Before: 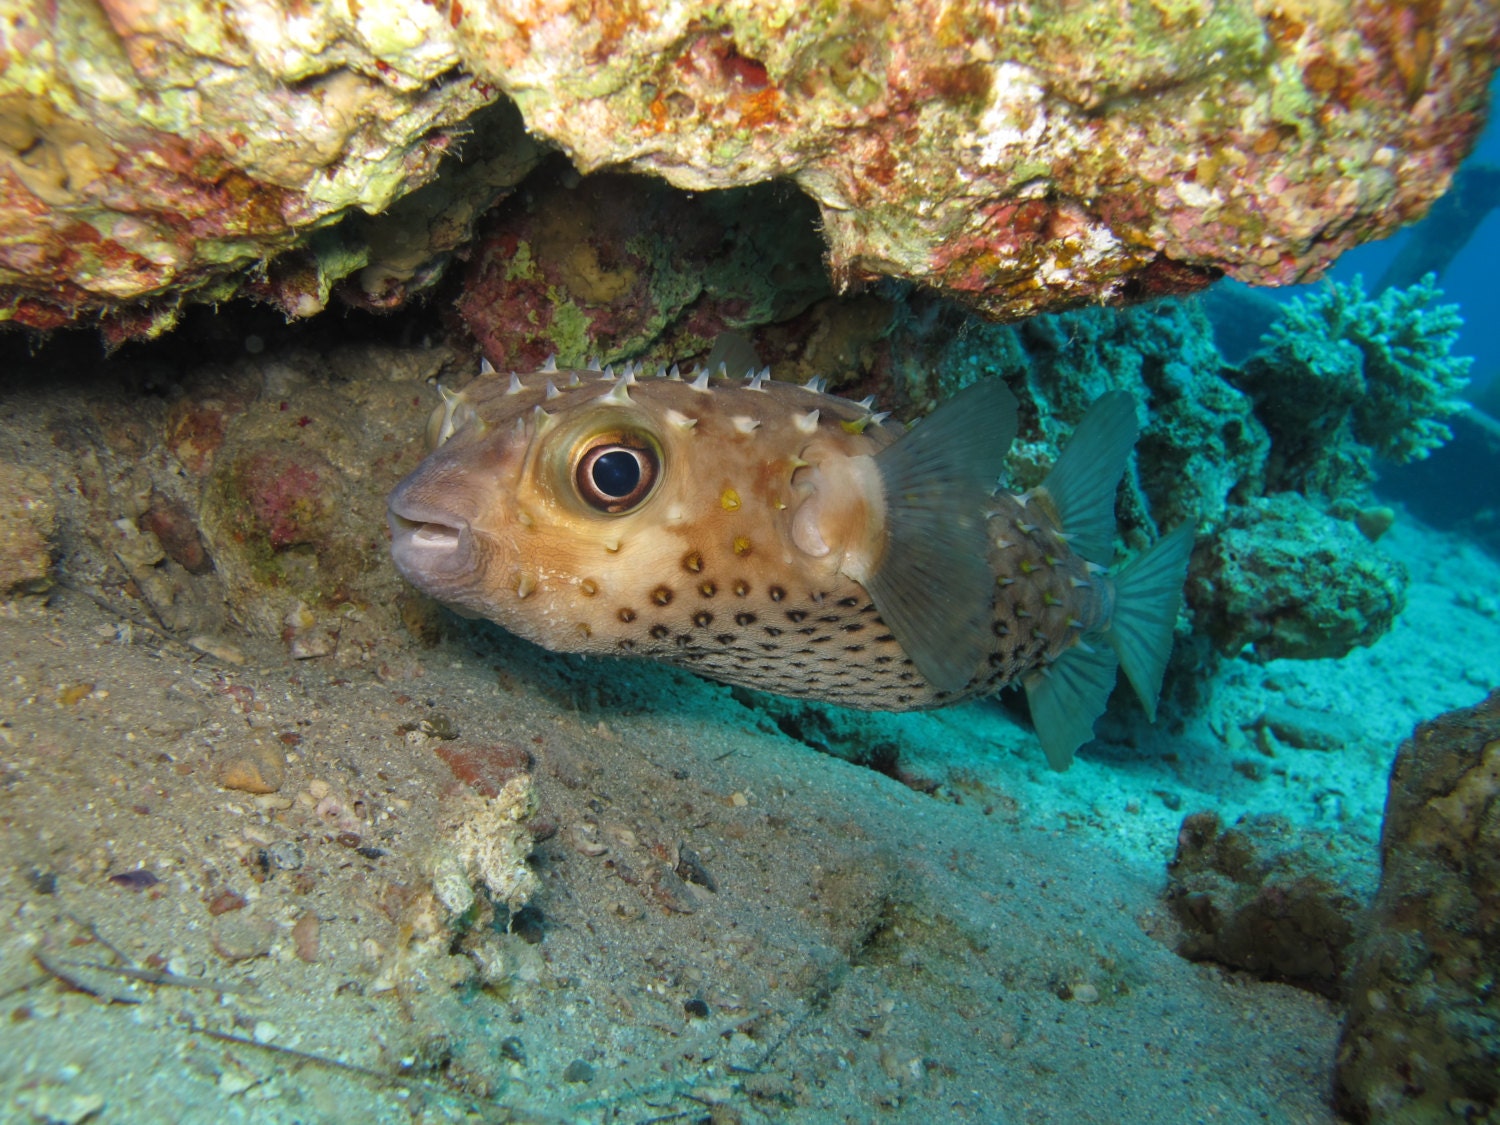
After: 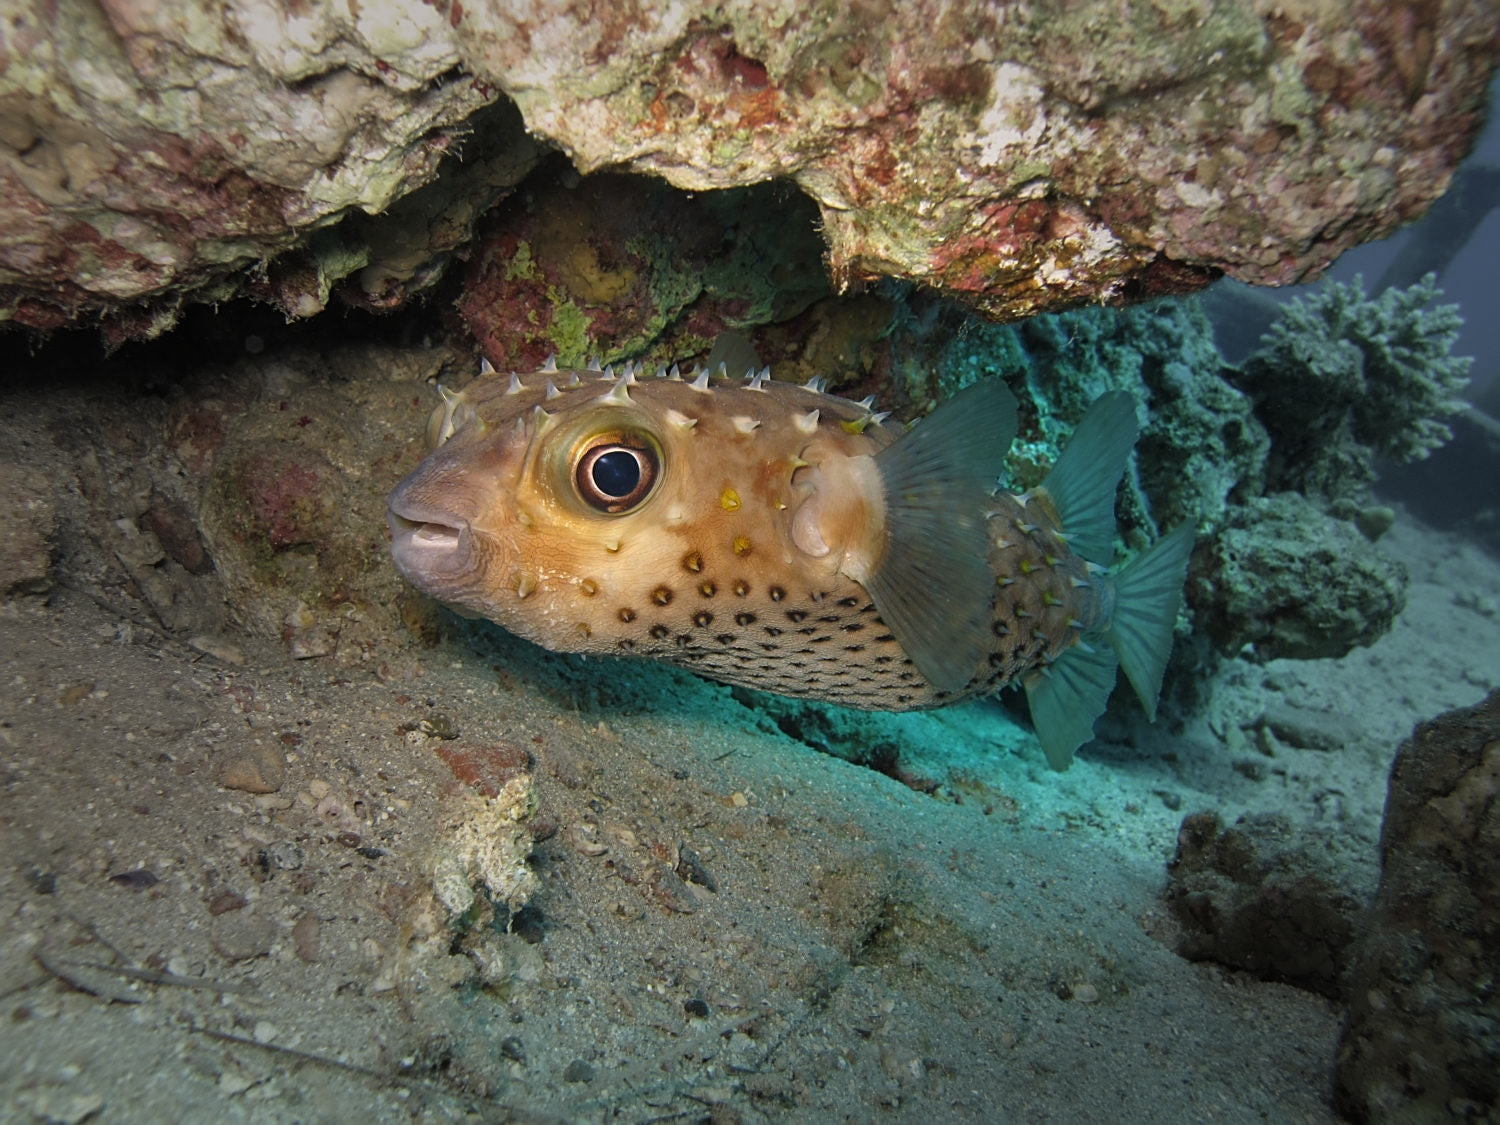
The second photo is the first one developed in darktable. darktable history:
vignetting: fall-off start 39.14%, fall-off radius 40.24%
color correction: highlights a* 3.62, highlights b* 5.08
sharpen: on, module defaults
